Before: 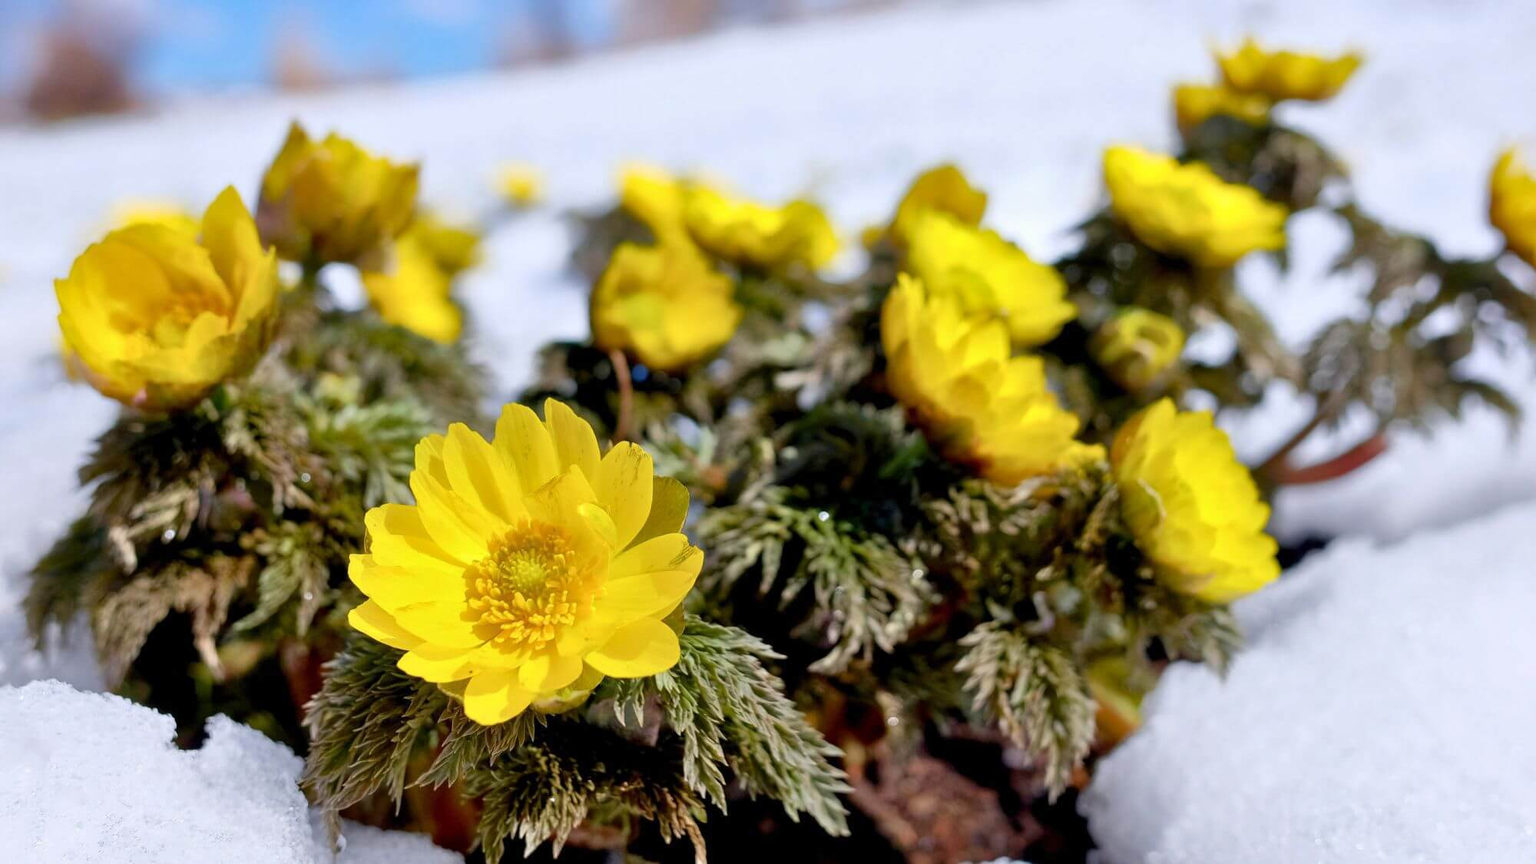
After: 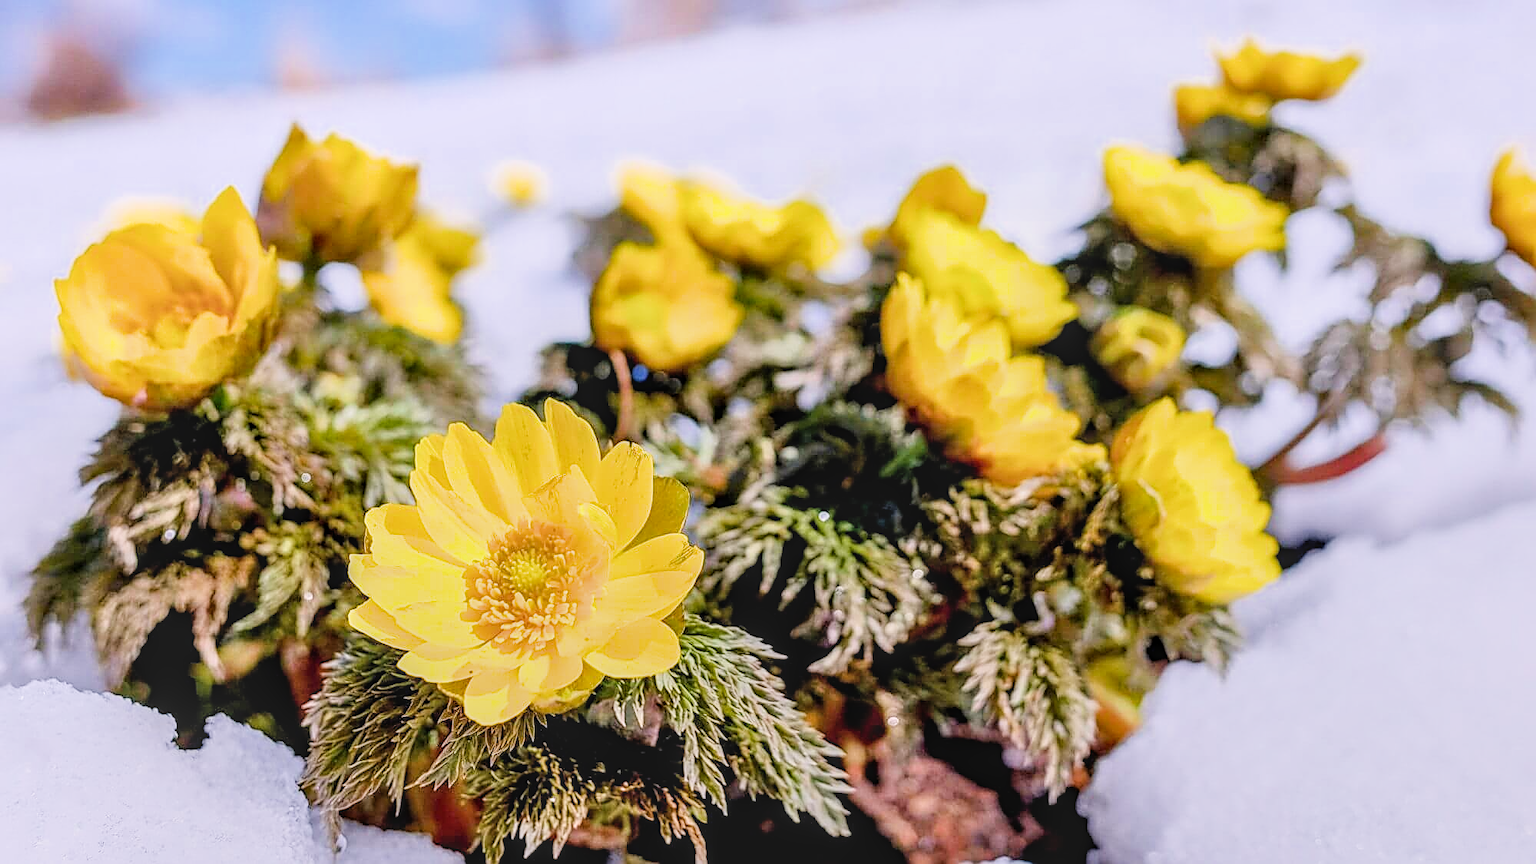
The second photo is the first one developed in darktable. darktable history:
local contrast: highlights 0%, shadows 0%, detail 133%
filmic rgb: black relative exposure -7.65 EV, white relative exposure 4.56 EV, hardness 3.61
sharpen: amount 1
exposure: black level correction 0, exposure 1.173 EV, compensate exposure bias true, compensate highlight preservation false
white balance: red 1.05, blue 1.072
